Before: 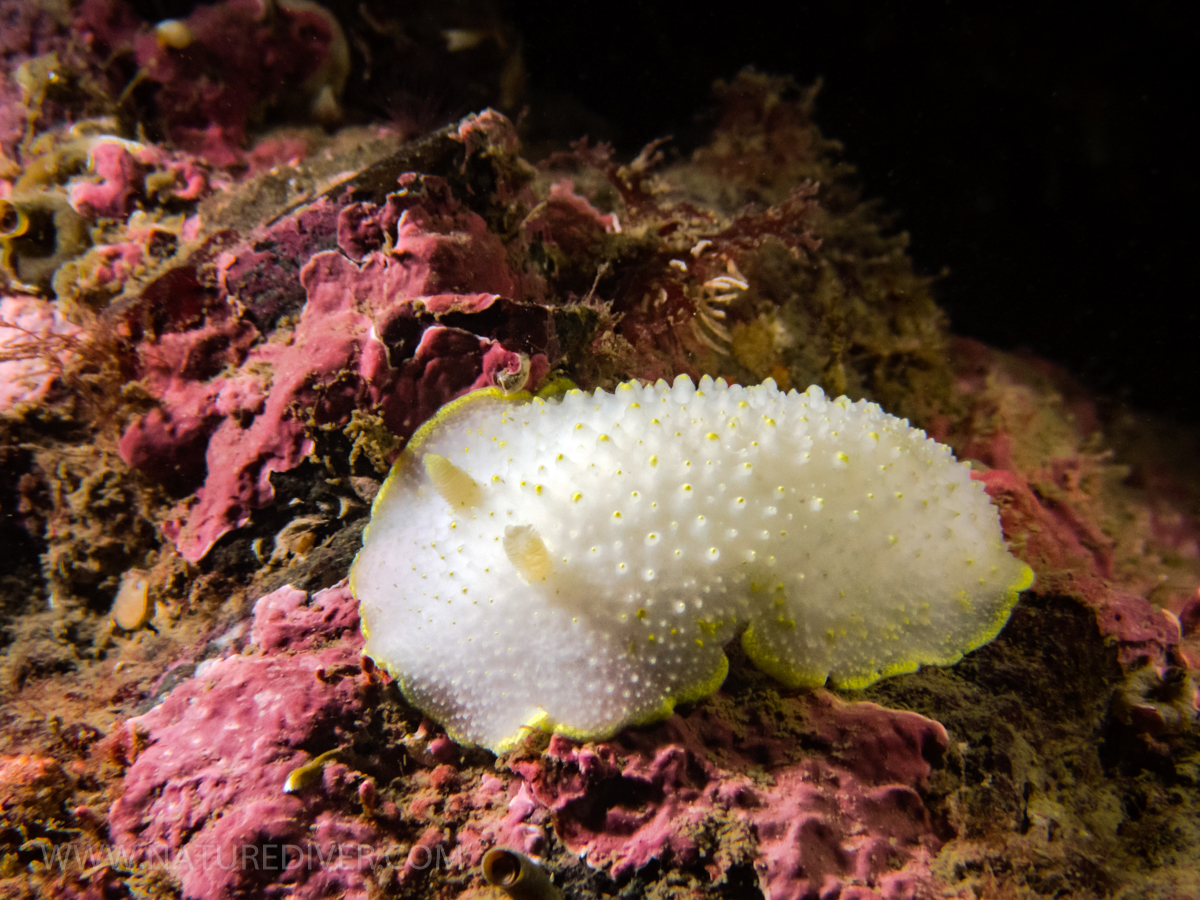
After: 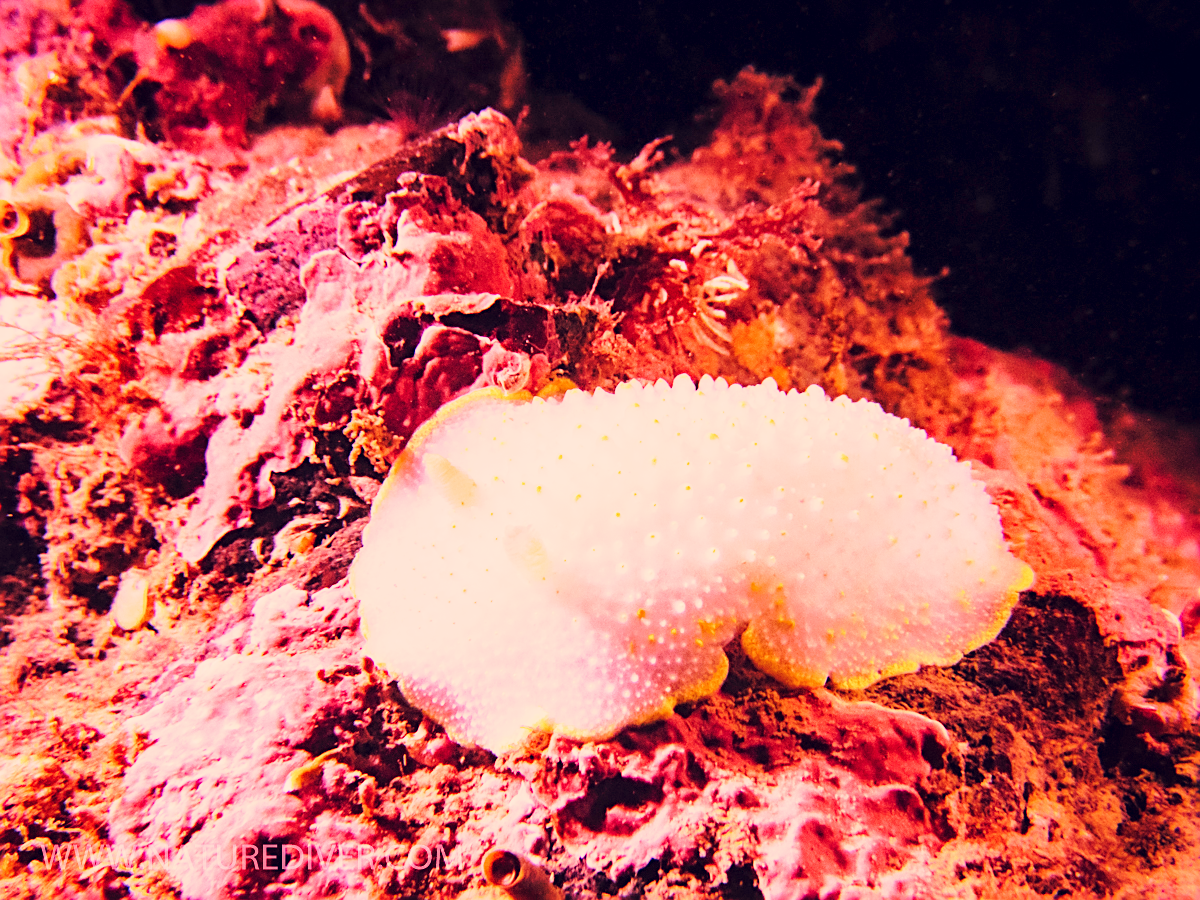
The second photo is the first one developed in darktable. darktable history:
base curve: curves: ch0 [(0, 0) (0.036, 0.037) (0.121, 0.228) (0.46, 0.76) (0.859, 0.983) (1, 1)], preserve colors none
color correction: highlights a* 19.59, highlights b* 27.49, shadows a* 3.46, shadows b* -17.28, saturation 0.73
tone curve: curves: ch0 [(0, 0) (0.004, 0.008) (0.077, 0.156) (0.169, 0.29) (0.774, 0.774) (0.988, 0.926)], color space Lab, linked channels, preserve colors none
levels: levels [0, 0.492, 0.984]
local contrast: mode bilateral grid, contrast 20, coarseness 50, detail 120%, midtone range 0.2
white balance: red 2.025, blue 1.542
sharpen: on, module defaults
